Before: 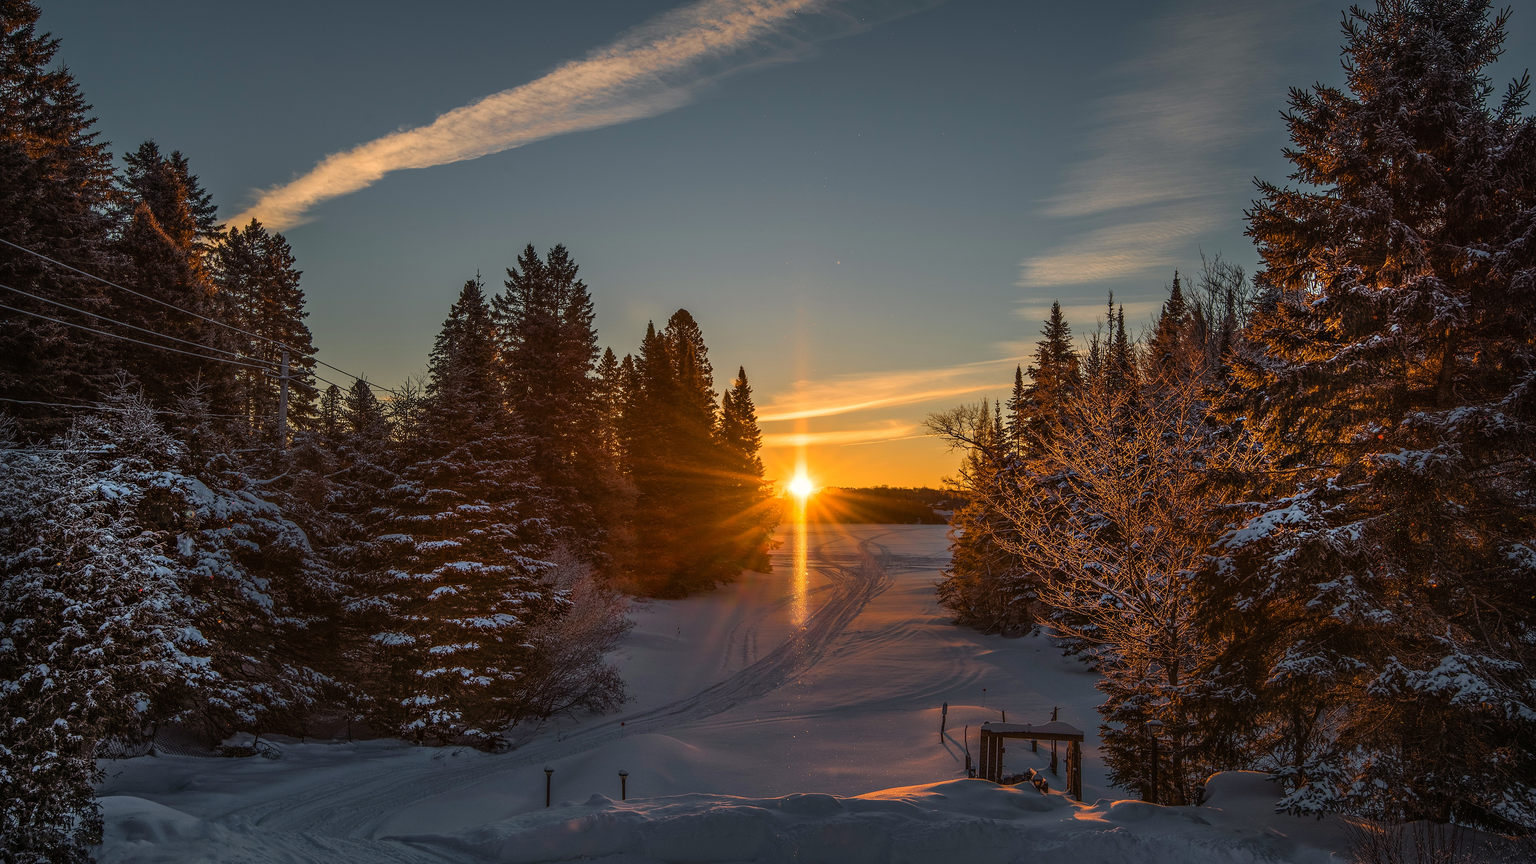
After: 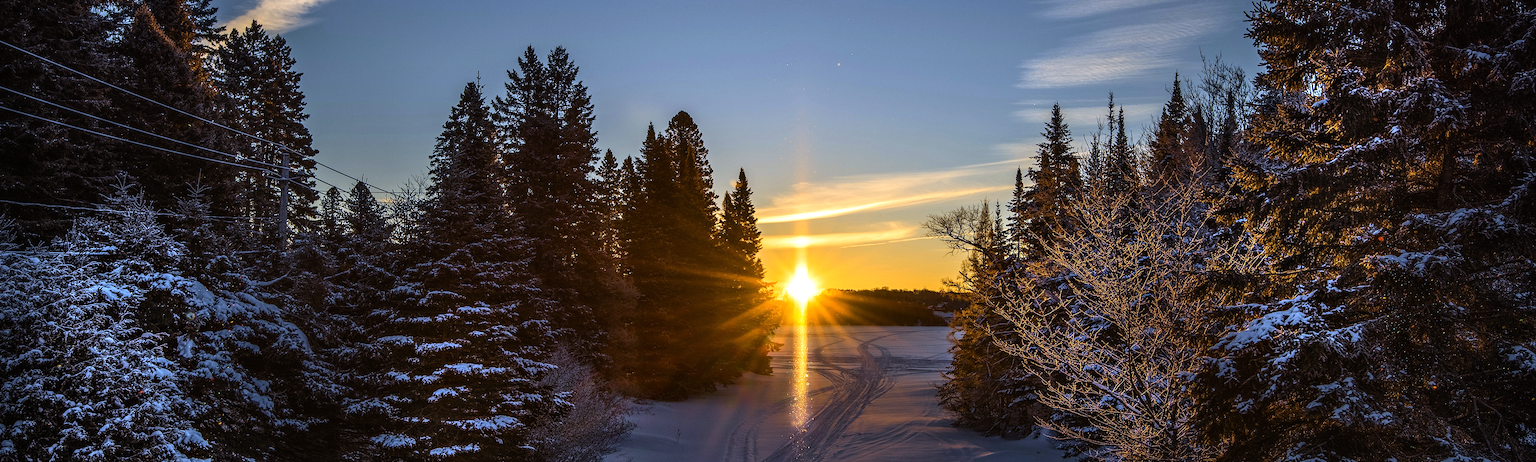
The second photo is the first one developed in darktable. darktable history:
tone equalizer: -8 EV -0.75 EV, -7 EV -0.7 EV, -6 EV -0.6 EV, -5 EV -0.4 EV, -3 EV 0.4 EV, -2 EV 0.6 EV, -1 EV 0.7 EV, +0 EV 0.75 EV, edges refinement/feathering 500, mask exposure compensation -1.57 EV, preserve details no
crop and rotate: top 23.043%, bottom 23.437%
white balance: red 0.871, blue 1.249
